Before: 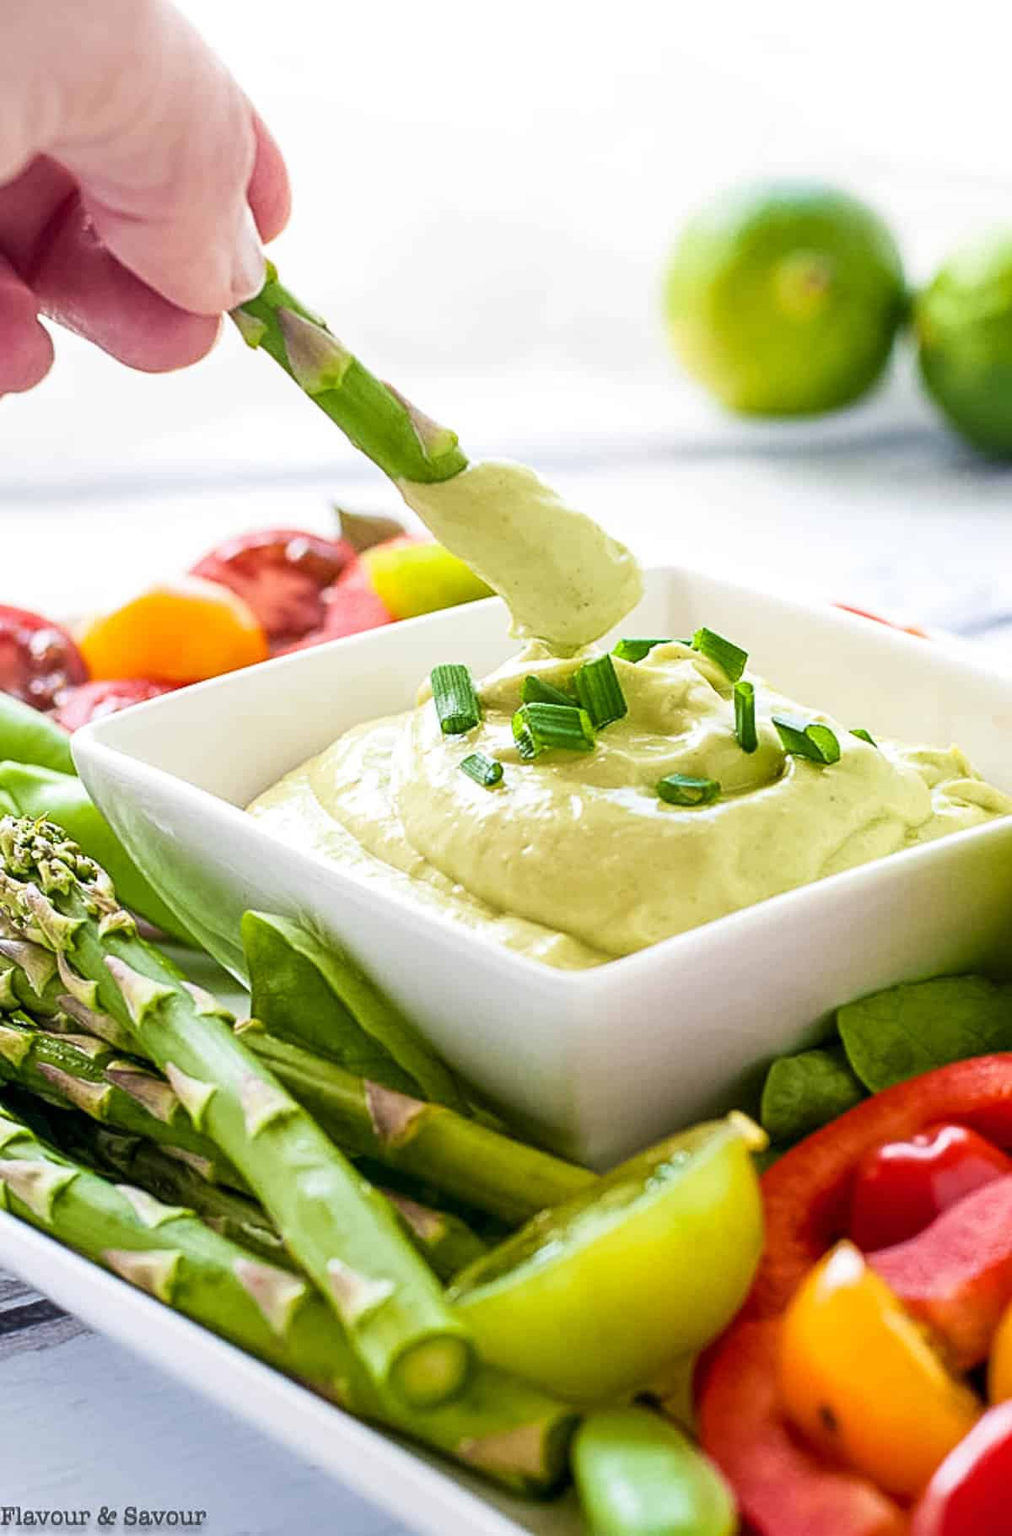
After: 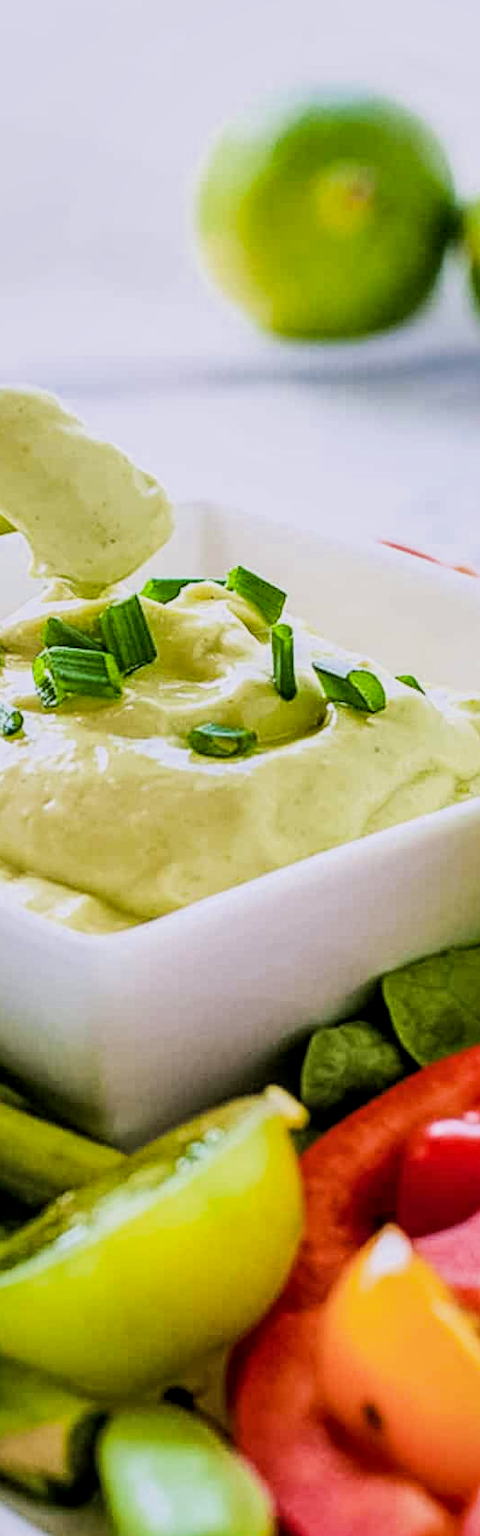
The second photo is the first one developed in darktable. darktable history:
filmic rgb: black relative exposure -7.65 EV, white relative exposure 4.56 EV, hardness 3.61, contrast 1.05
tone equalizer: -8 EV -0.75 EV, -7 EV -0.7 EV, -6 EV -0.6 EV, -5 EV -0.4 EV, -3 EV 0.4 EV, -2 EV 0.6 EV, -1 EV 0.7 EV, +0 EV 0.75 EV, edges refinement/feathering 500, mask exposure compensation -1.57 EV, preserve details no
crop: left 47.628%, top 6.643%, right 7.874%
white balance: red 1.004, blue 1.096
local contrast: on, module defaults
shadows and highlights: on, module defaults
